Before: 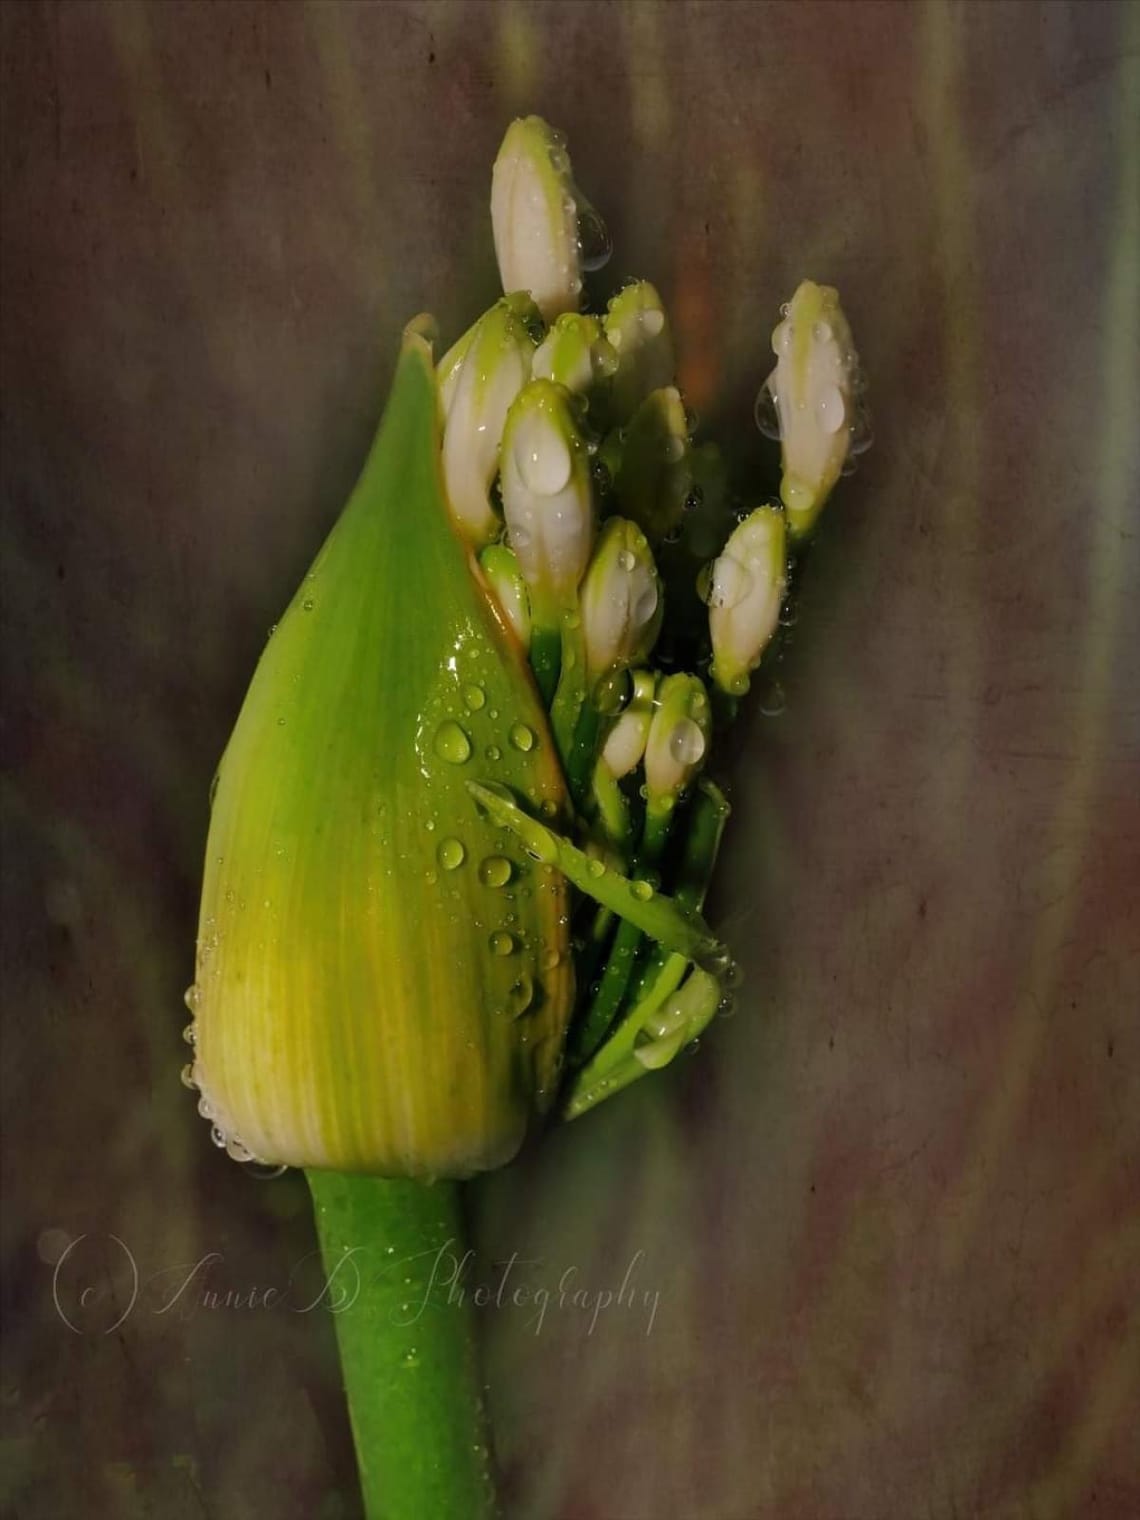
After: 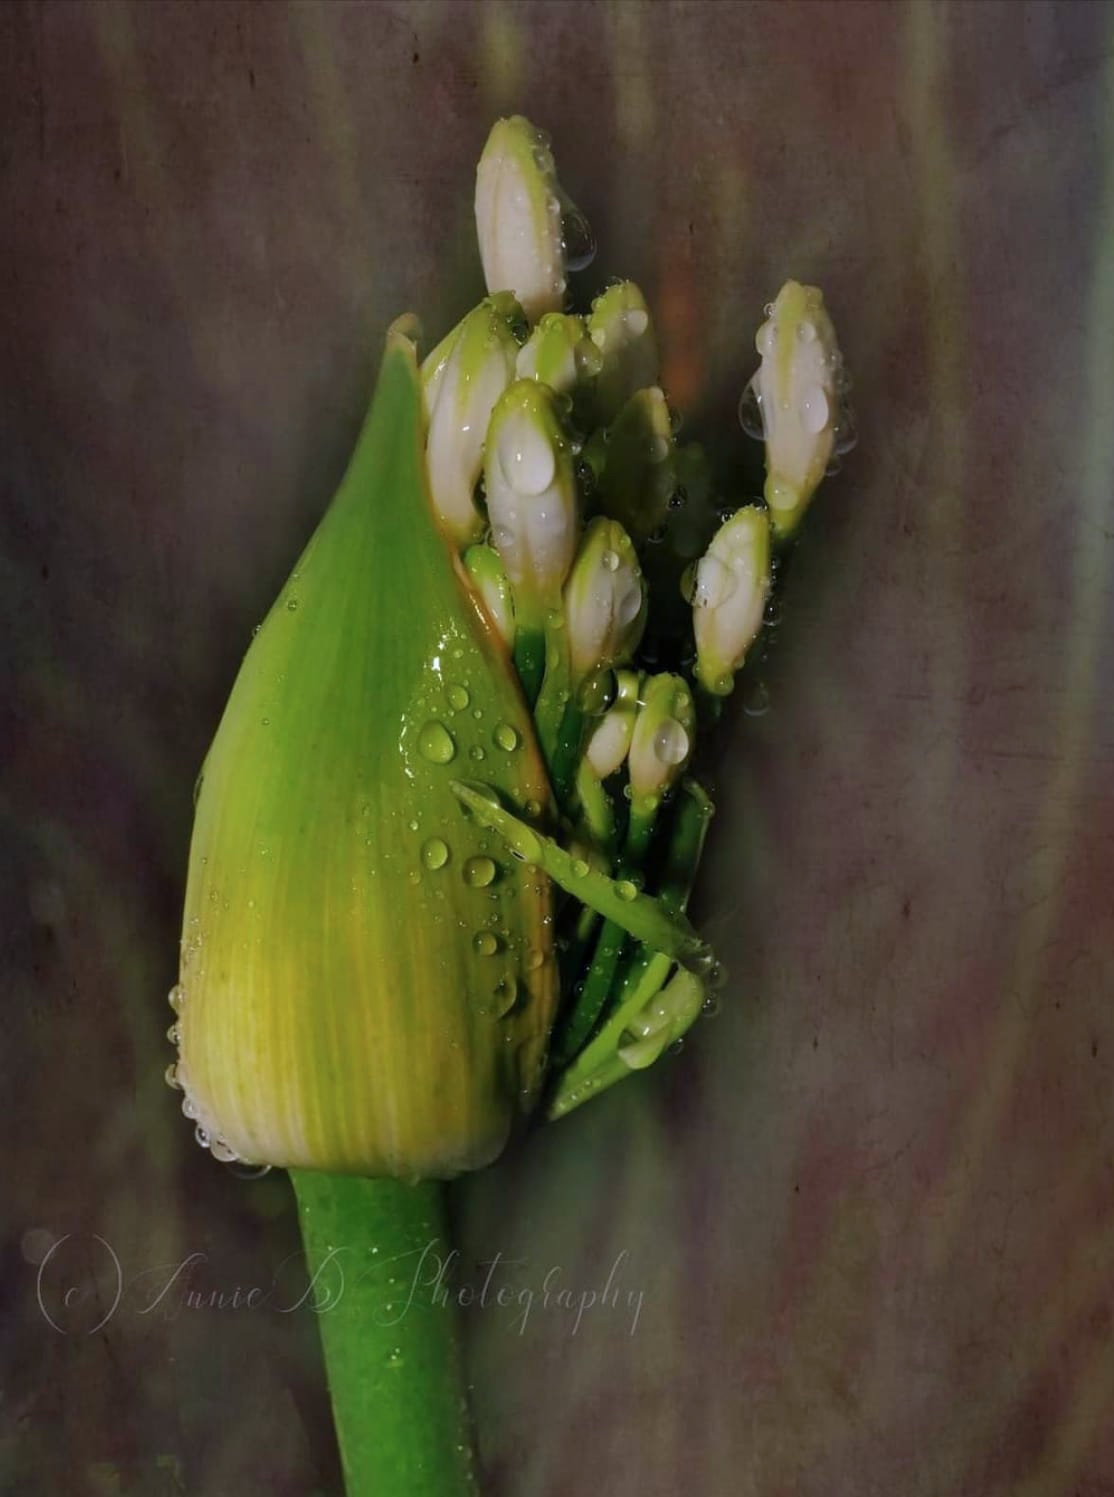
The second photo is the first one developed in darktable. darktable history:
color calibration: illuminant as shot in camera, x 0.369, y 0.382, temperature 4318.88 K
crop and rotate: left 1.468%, right 0.732%, bottom 1.449%
